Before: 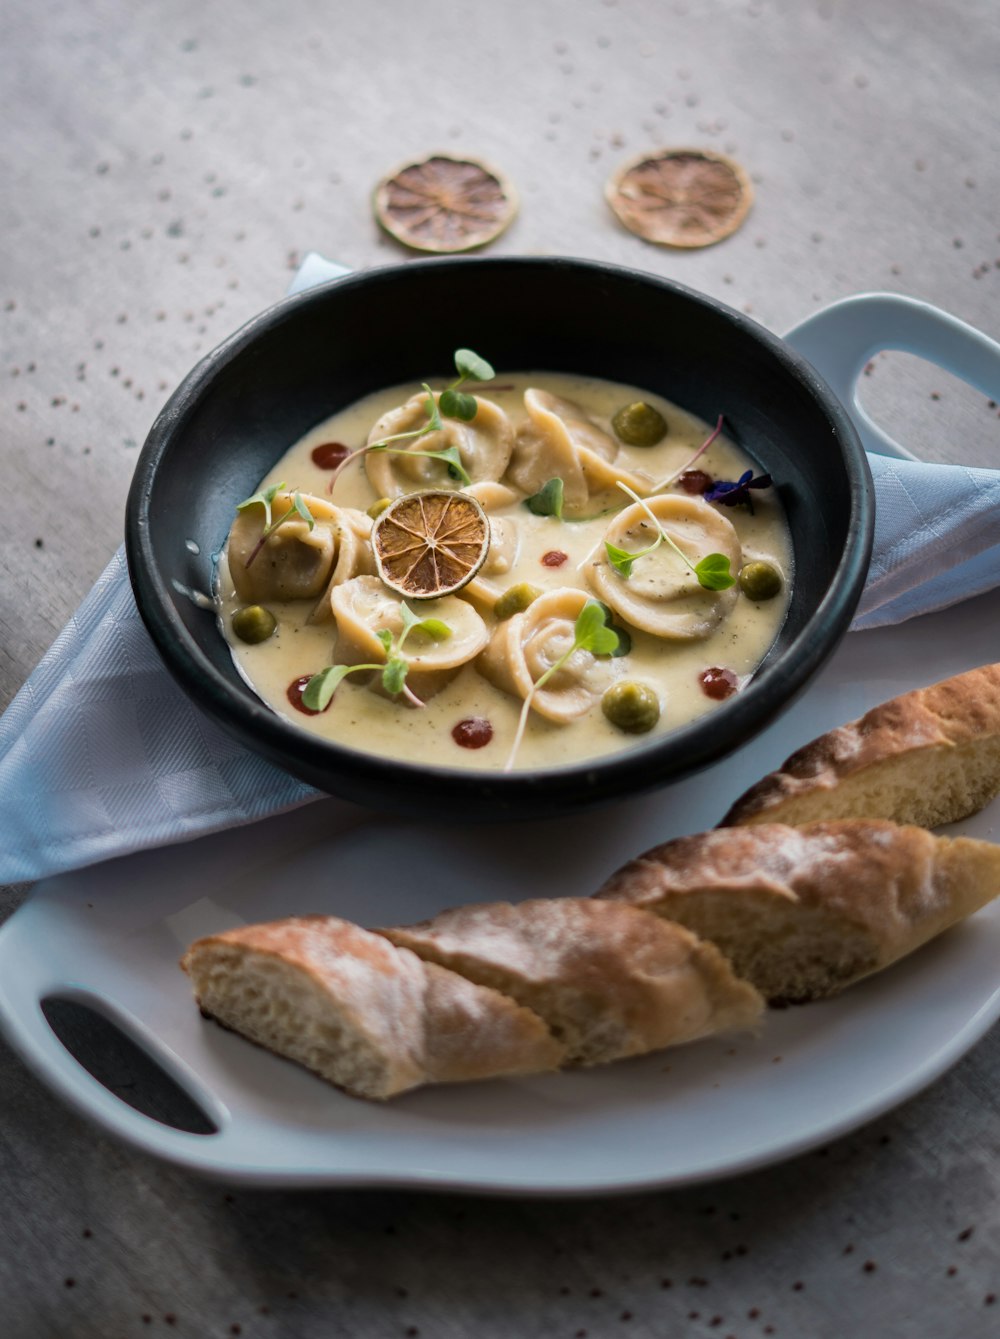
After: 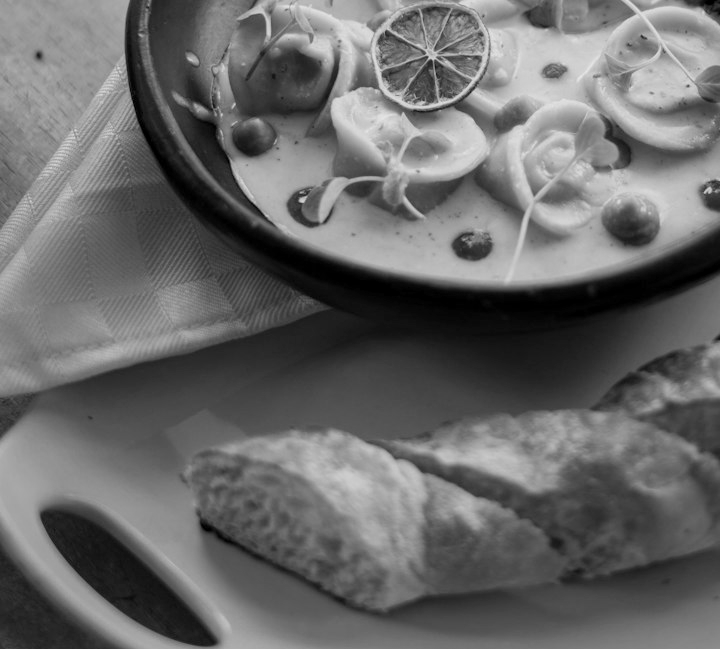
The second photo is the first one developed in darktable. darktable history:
contrast brightness saturation: brightness 0.09, saturation 0.19
monochrome: a 1.94, b -0.638
local contrast: highlights 100%, shadows 100%, detail 120%, midtone range 0.2
color balance rgb: global vibrance 42.74%
crop: top 36.498%, right 27.964%, bottom 14.995%
exposure: exposure -0.36 EV, compensate highlight preservation false
